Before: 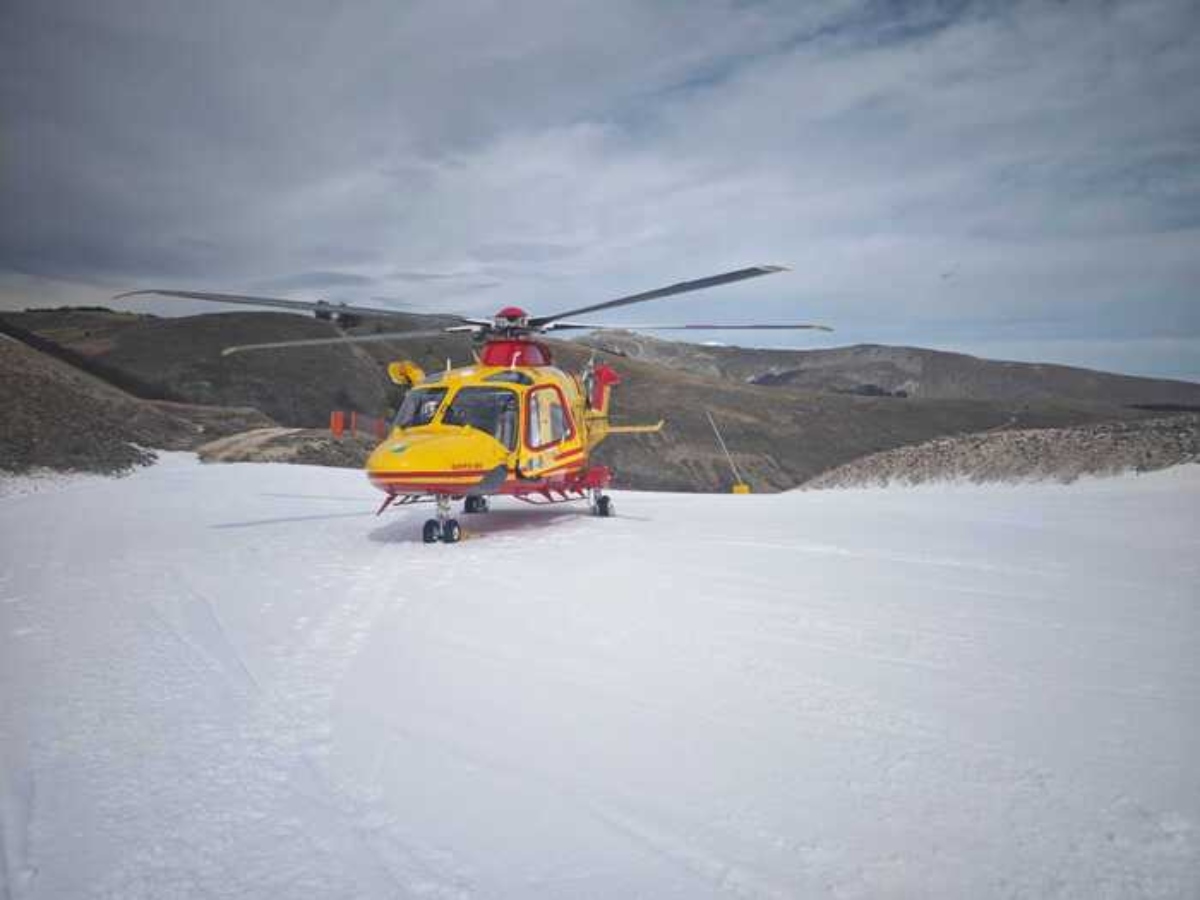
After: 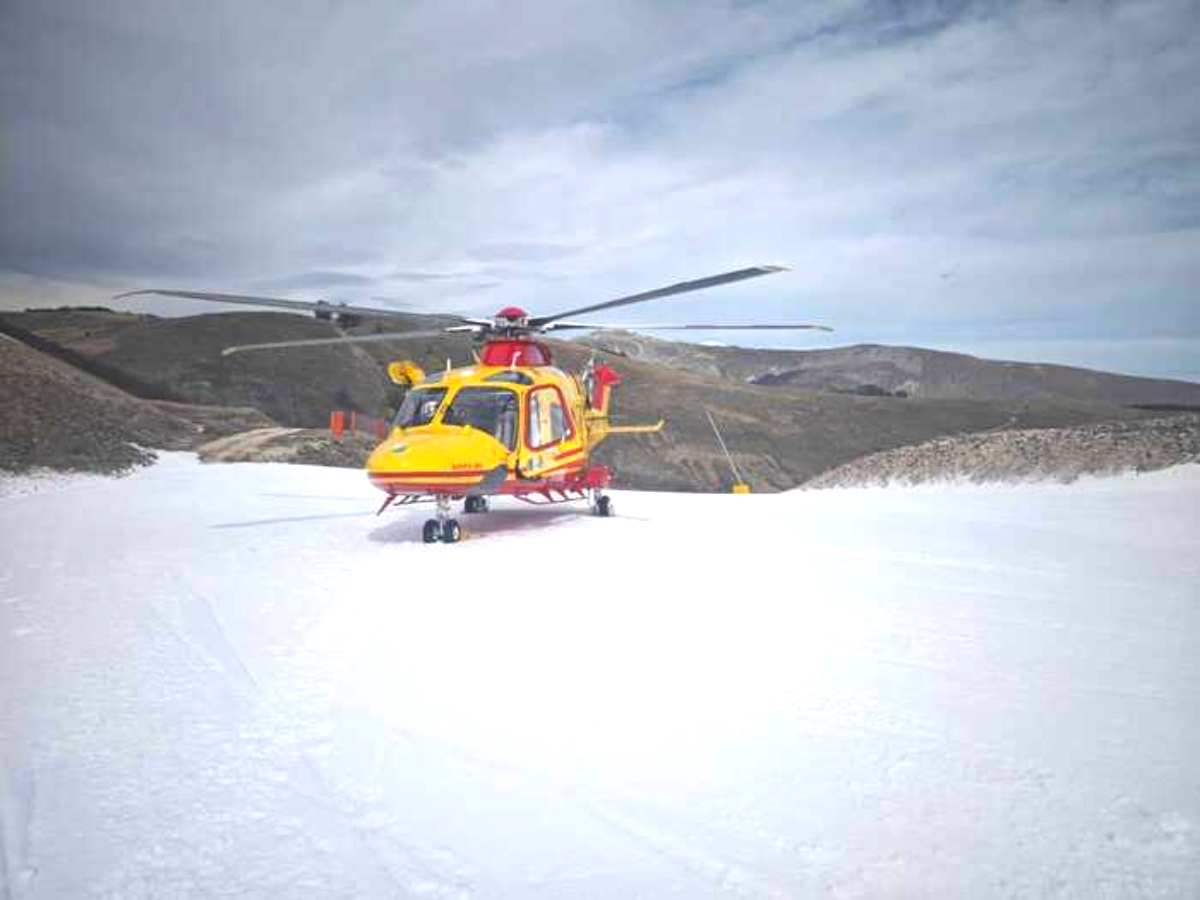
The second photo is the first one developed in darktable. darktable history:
exposure: exposure 0.659 EV, compensate exposure bias true, compensate highlight preservation false
contrast equalizer: octaves 7, y [[0.5, 0.5, 0.472, 0.5, 0.5, 0.5], [0.5 ×6], [0.5 ×6], [0 ×6], [0 ×6]]
